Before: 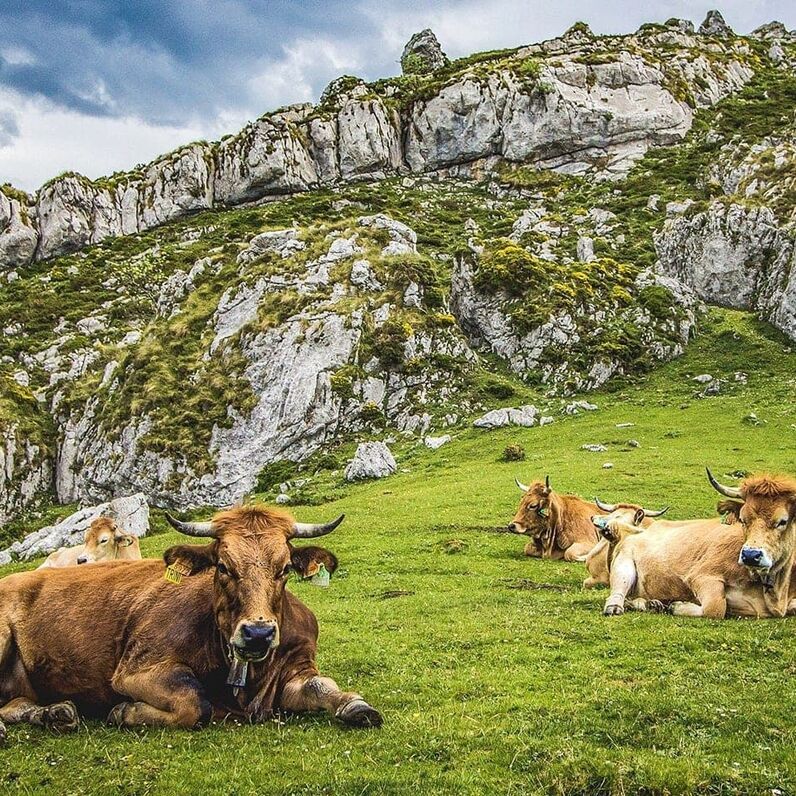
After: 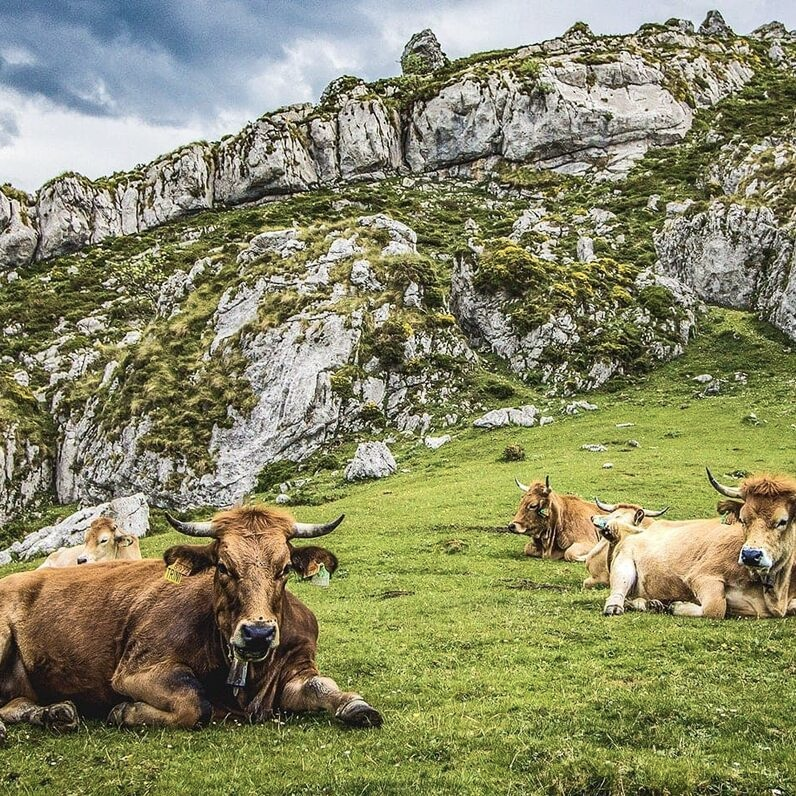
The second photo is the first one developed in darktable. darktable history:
contrast brightness saturation: contrast 0.114, saturation -0.176
